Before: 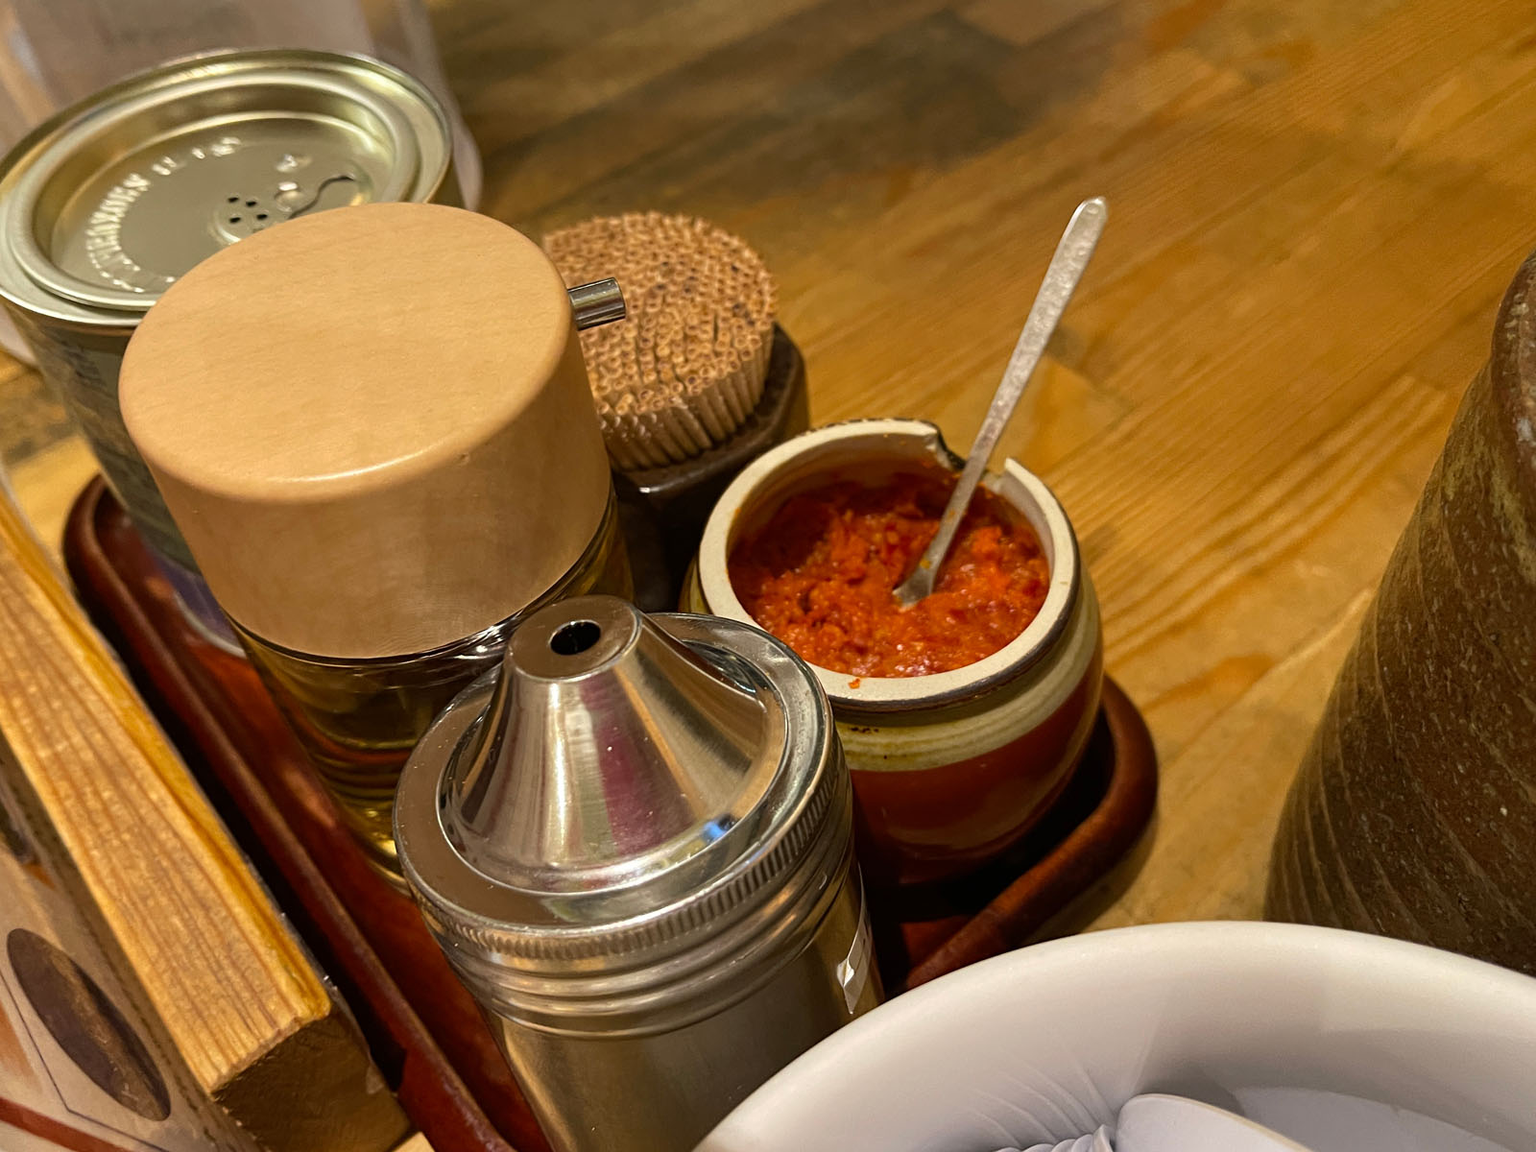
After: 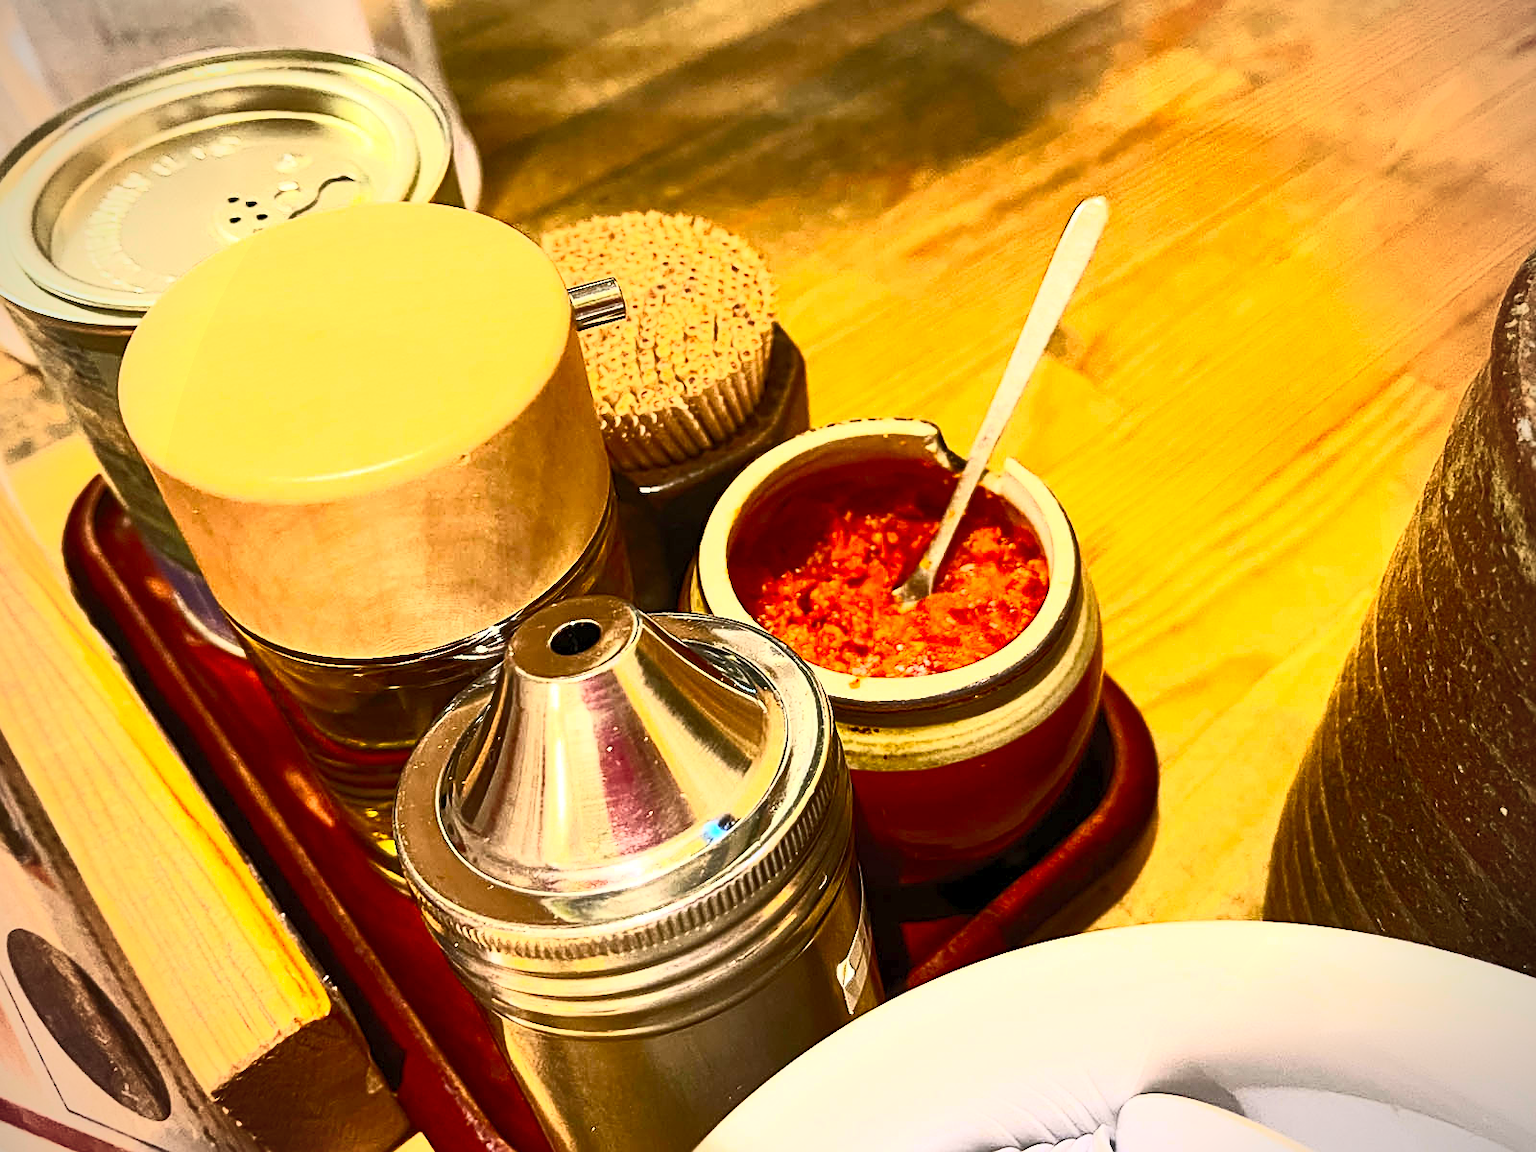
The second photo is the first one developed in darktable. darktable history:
vignetting: unbound false
sharpen: on, module defaults
exposure: black level correction 0.001, exposure 0.5 EV, compensate exposure bias true, compensate highlight preservation false
contrast brightness saturation: contrast 0.83, brightness 0.59, saturation 0.59
